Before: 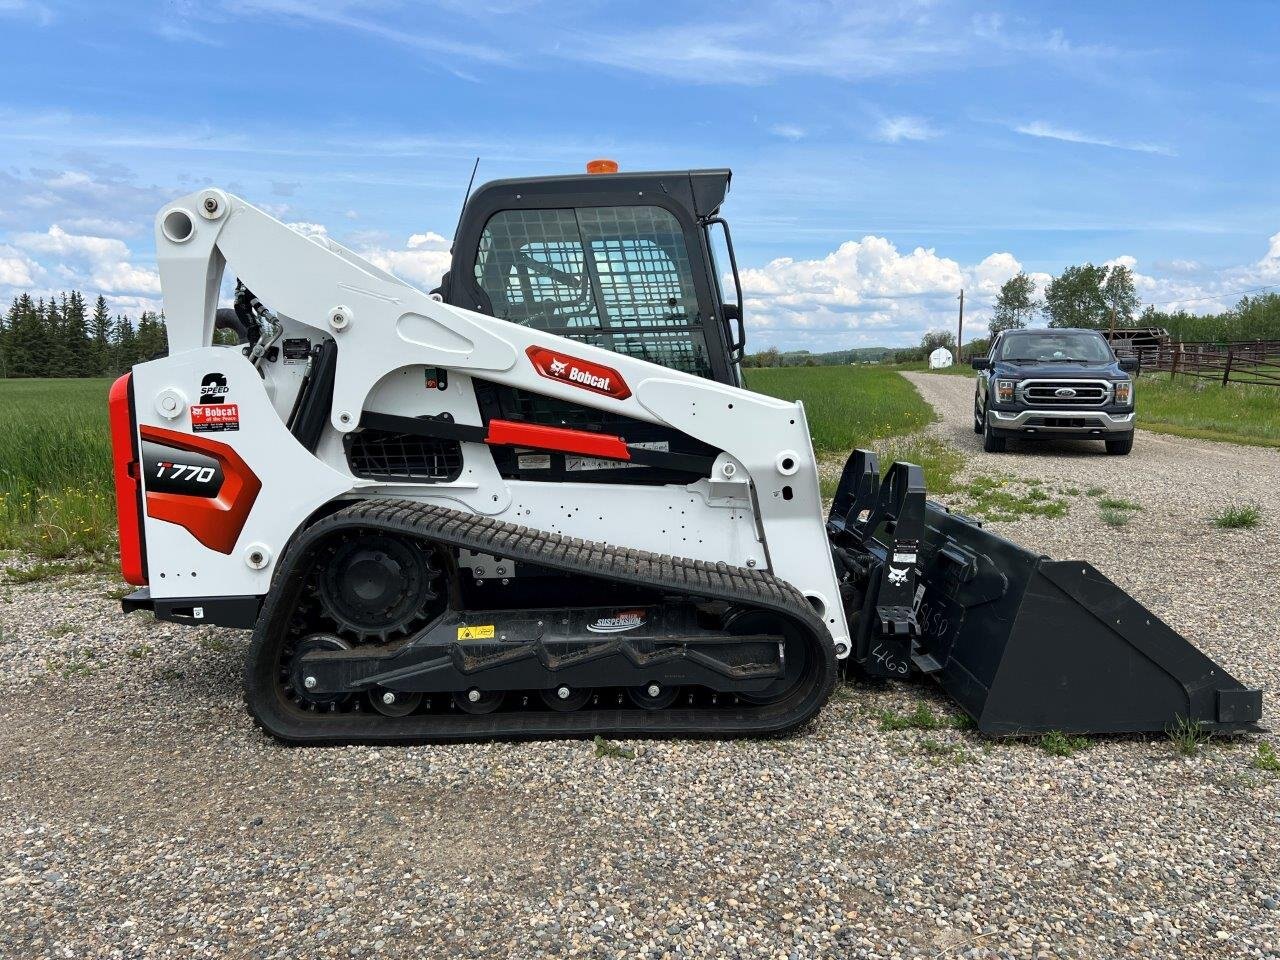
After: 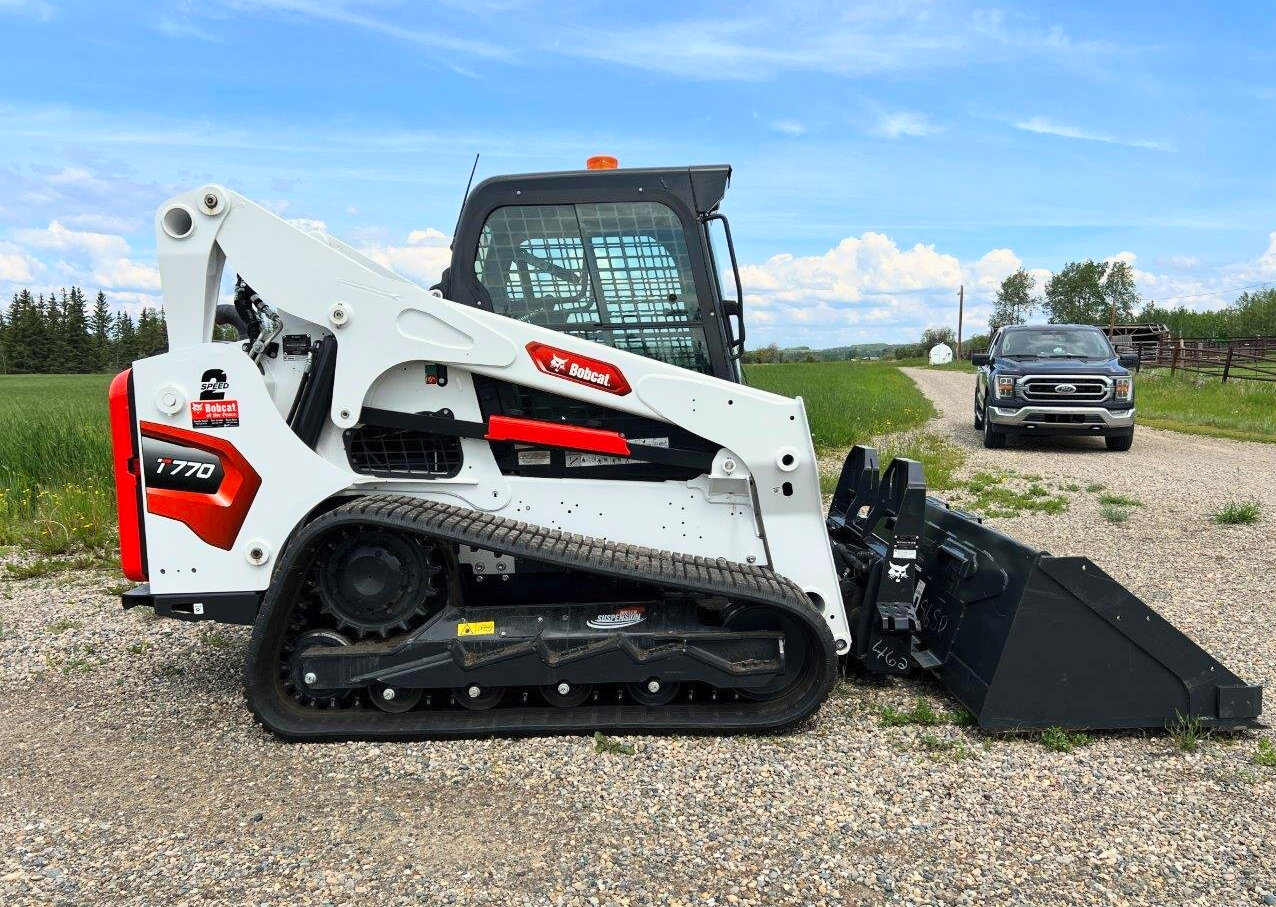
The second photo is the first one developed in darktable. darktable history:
white balance: red 1.009, blue 0.985
crop: top 0.448%, right 0.264%, bottom 5.045%
exposure: exposure -0.151 EV, compensate highlight preservation false
contrast brightness saturation: contrast 0.2, brightness 0.16, saturation 0.22
